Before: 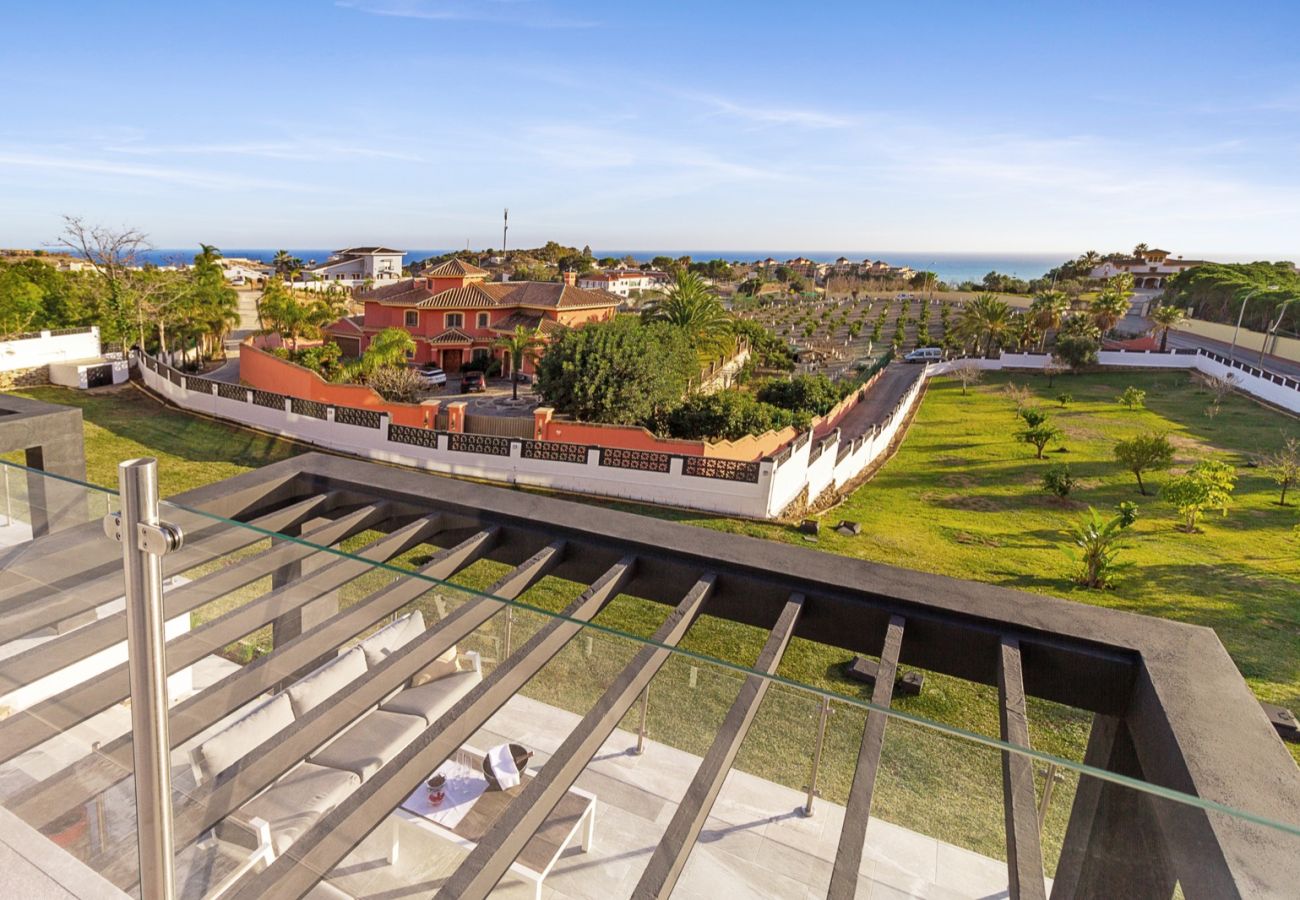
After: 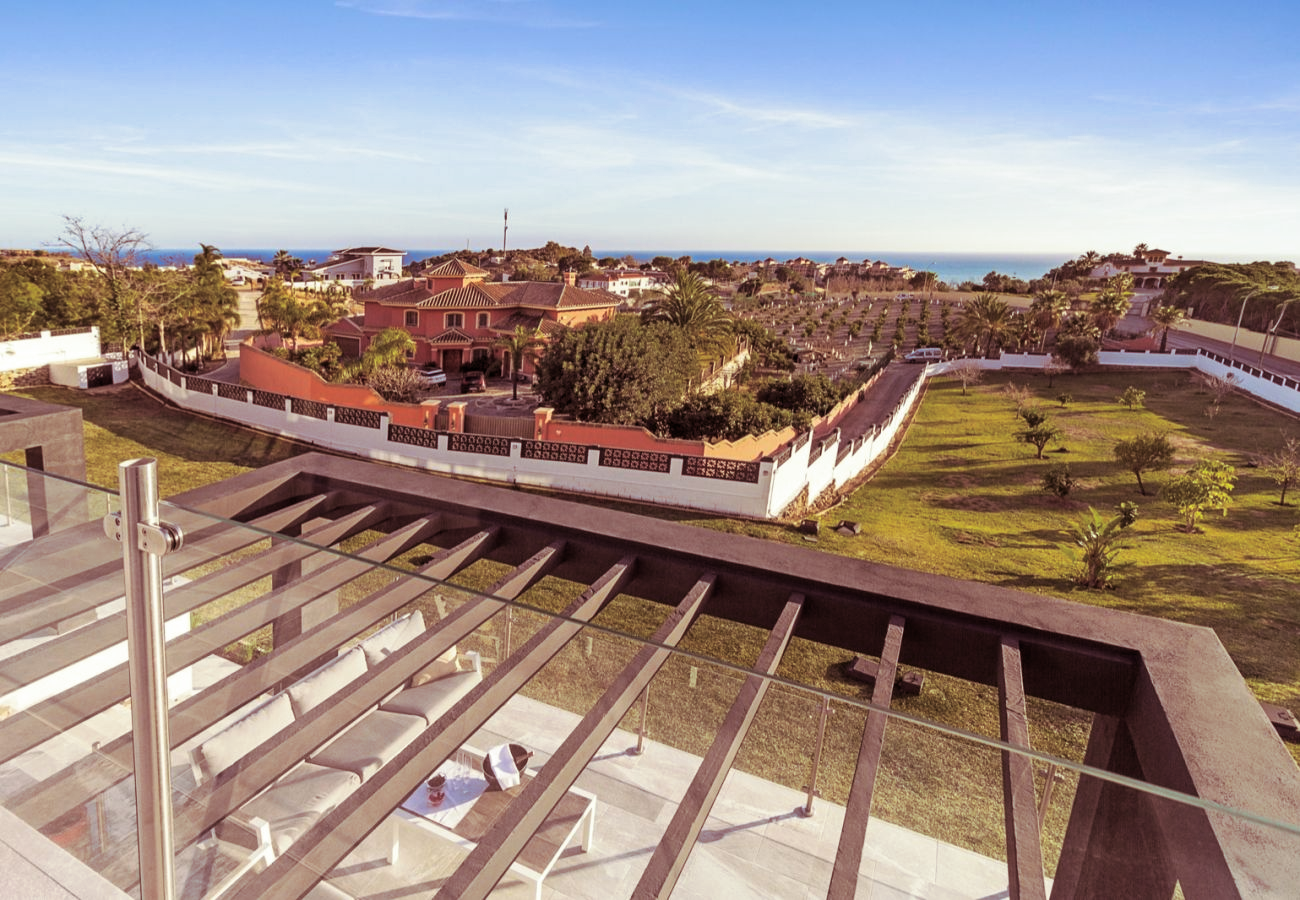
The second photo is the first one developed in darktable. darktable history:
split-toning: on, module defaults
